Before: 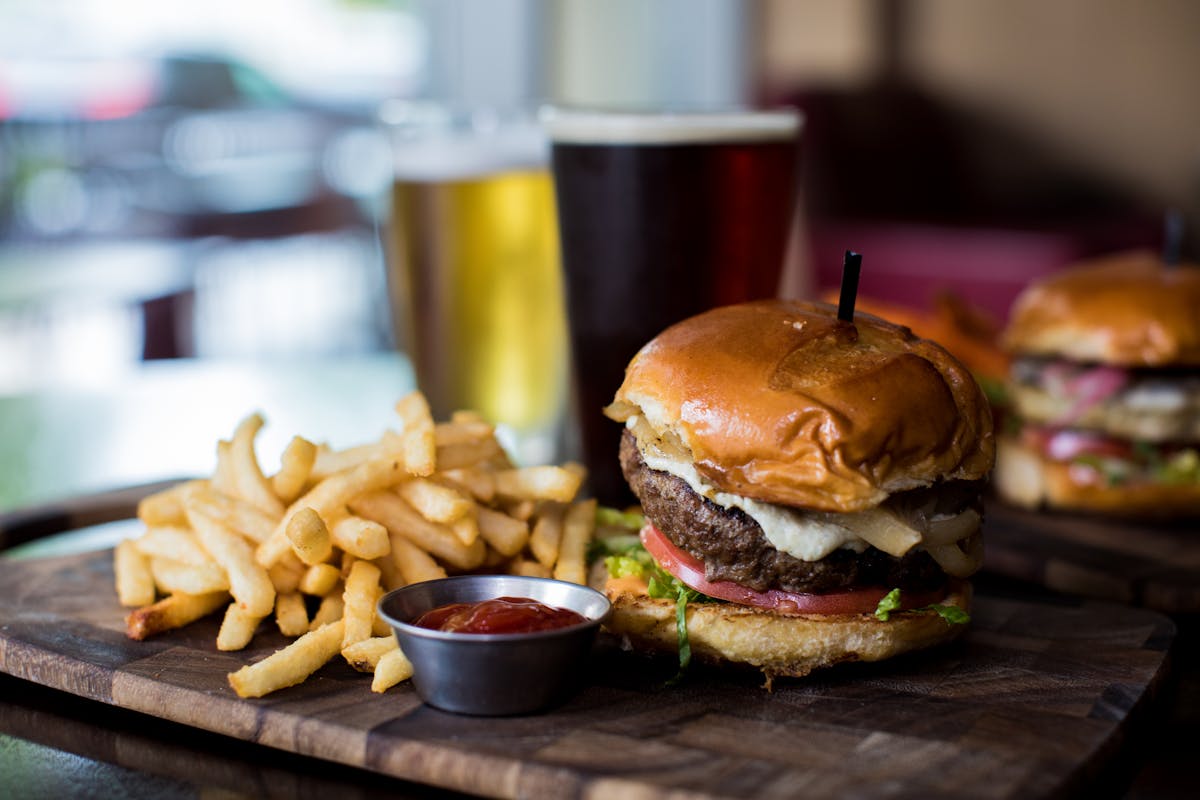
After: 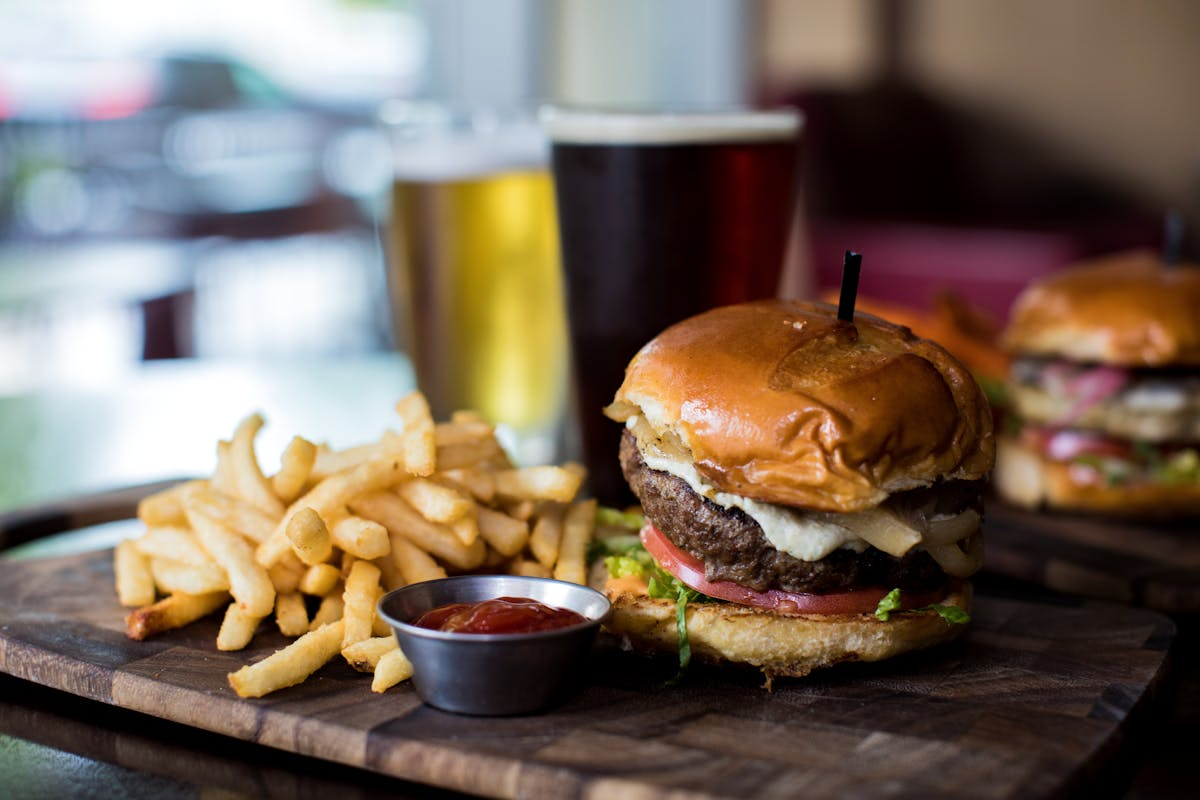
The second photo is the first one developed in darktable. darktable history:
shadows and highlights: shadows 12.44, white point adjustment 1.17, highlights -0.574, soften with gaussian
